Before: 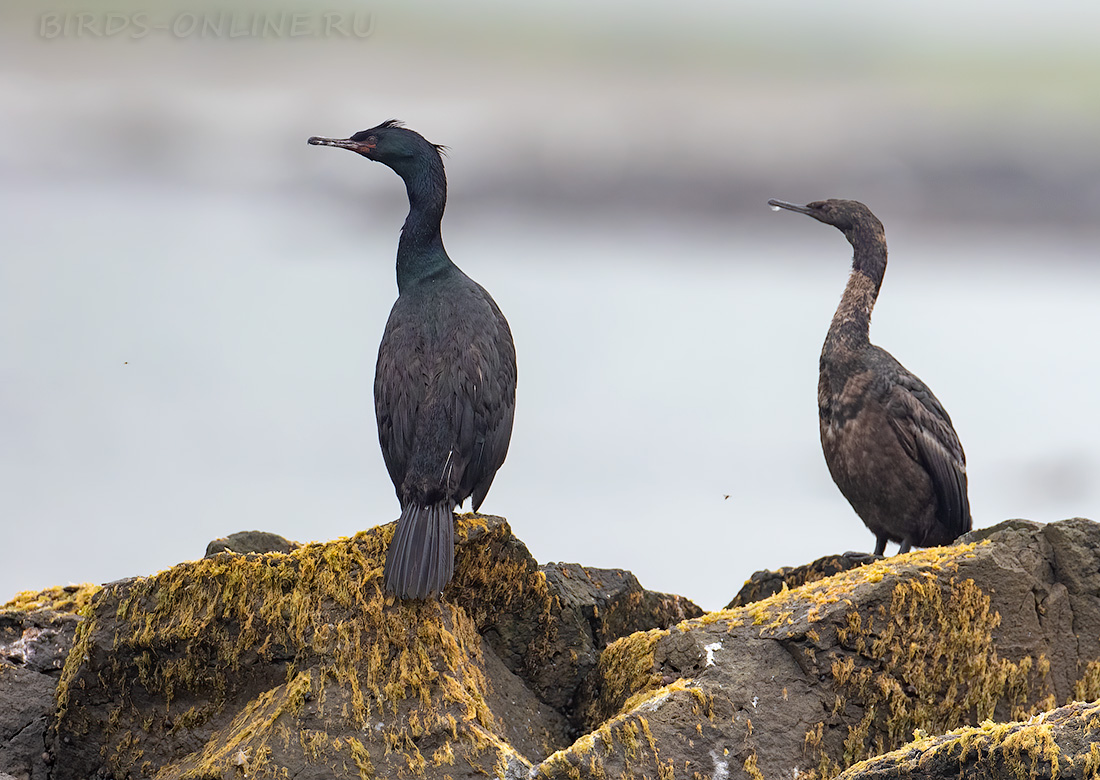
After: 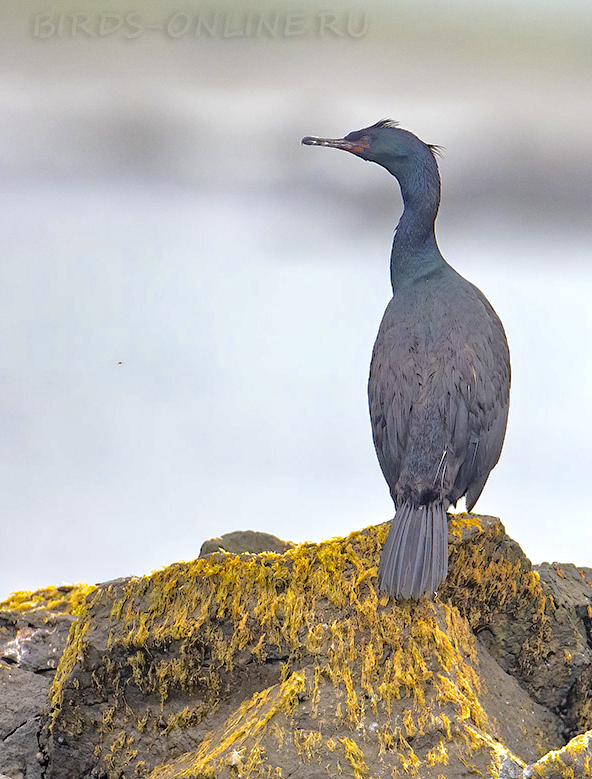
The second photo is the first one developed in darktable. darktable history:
shadows and highlights: on, module defaults
crop: left 0.587%, right 45.588%, bottom 0.086%
color contrast: green-magenta contrast 0.8, blue-yellow contrast 1.1, unbound 0
vibrance: vibrance 10%
tone equalizer: -7 EV 0.15 EV, -6 EV 0.6 EV, -5 EV 1.15 EV, -4 EV 1.33 EV, -3 EV 1.15 EV, -2 EV 0.6 EV, -1 EV 0.15 EV, mask exposure compensation -0.5 EV
grain: coarseness 0.09 ISO, strength 10%
exposure: exposure 0.375 EV, compensate highlight preservation false
